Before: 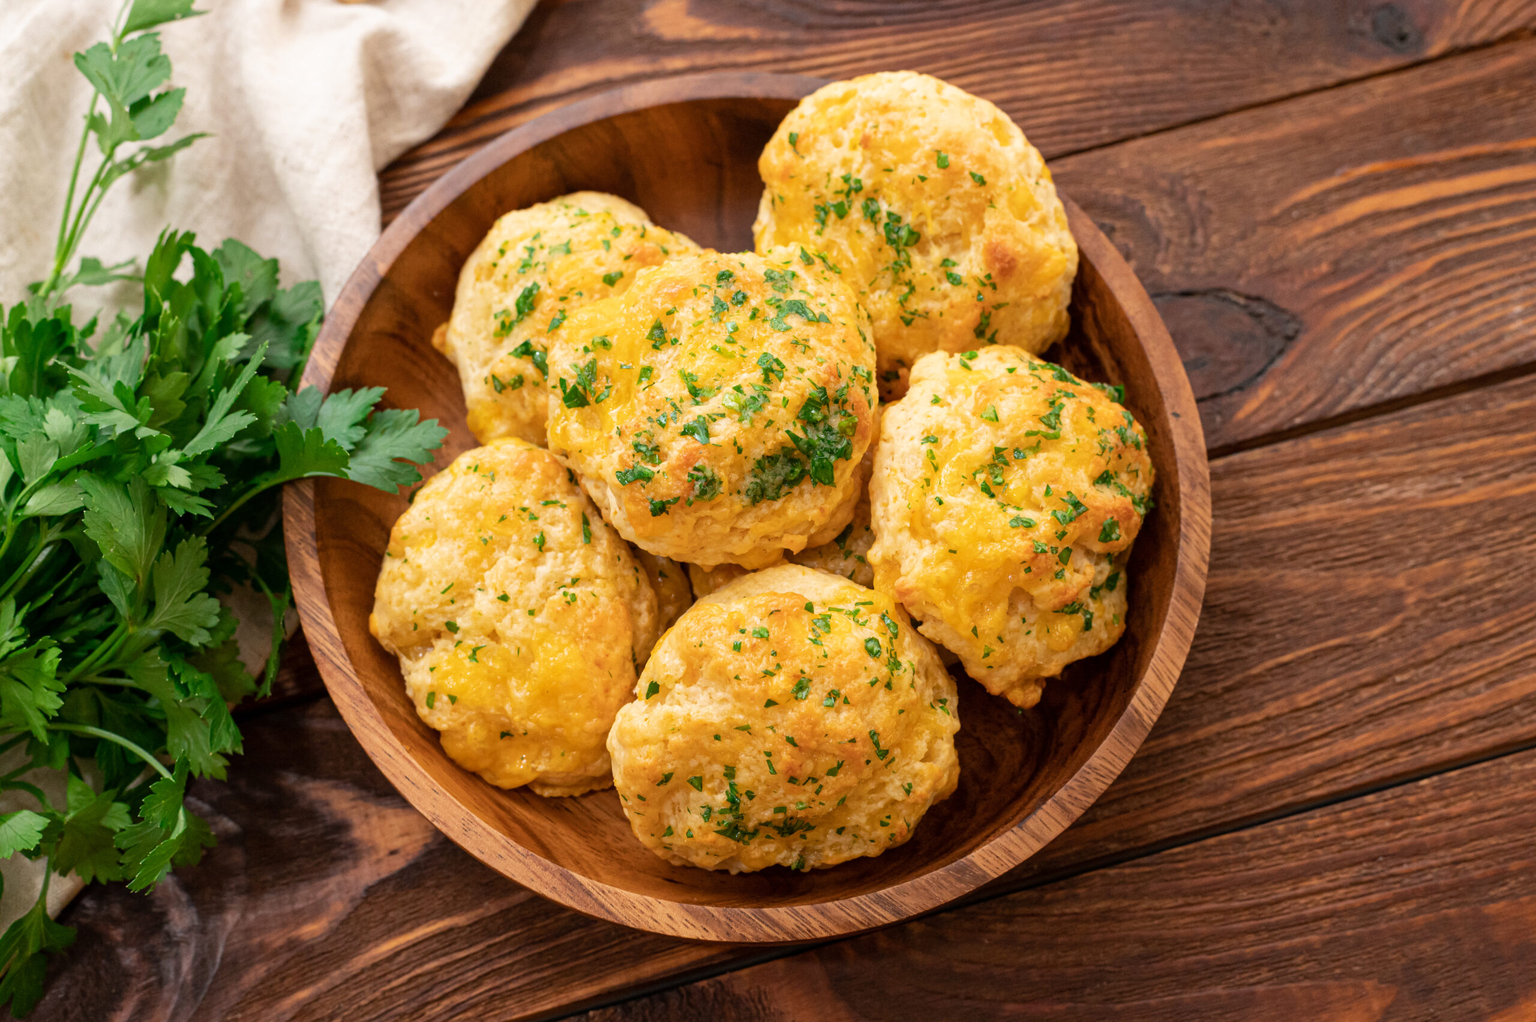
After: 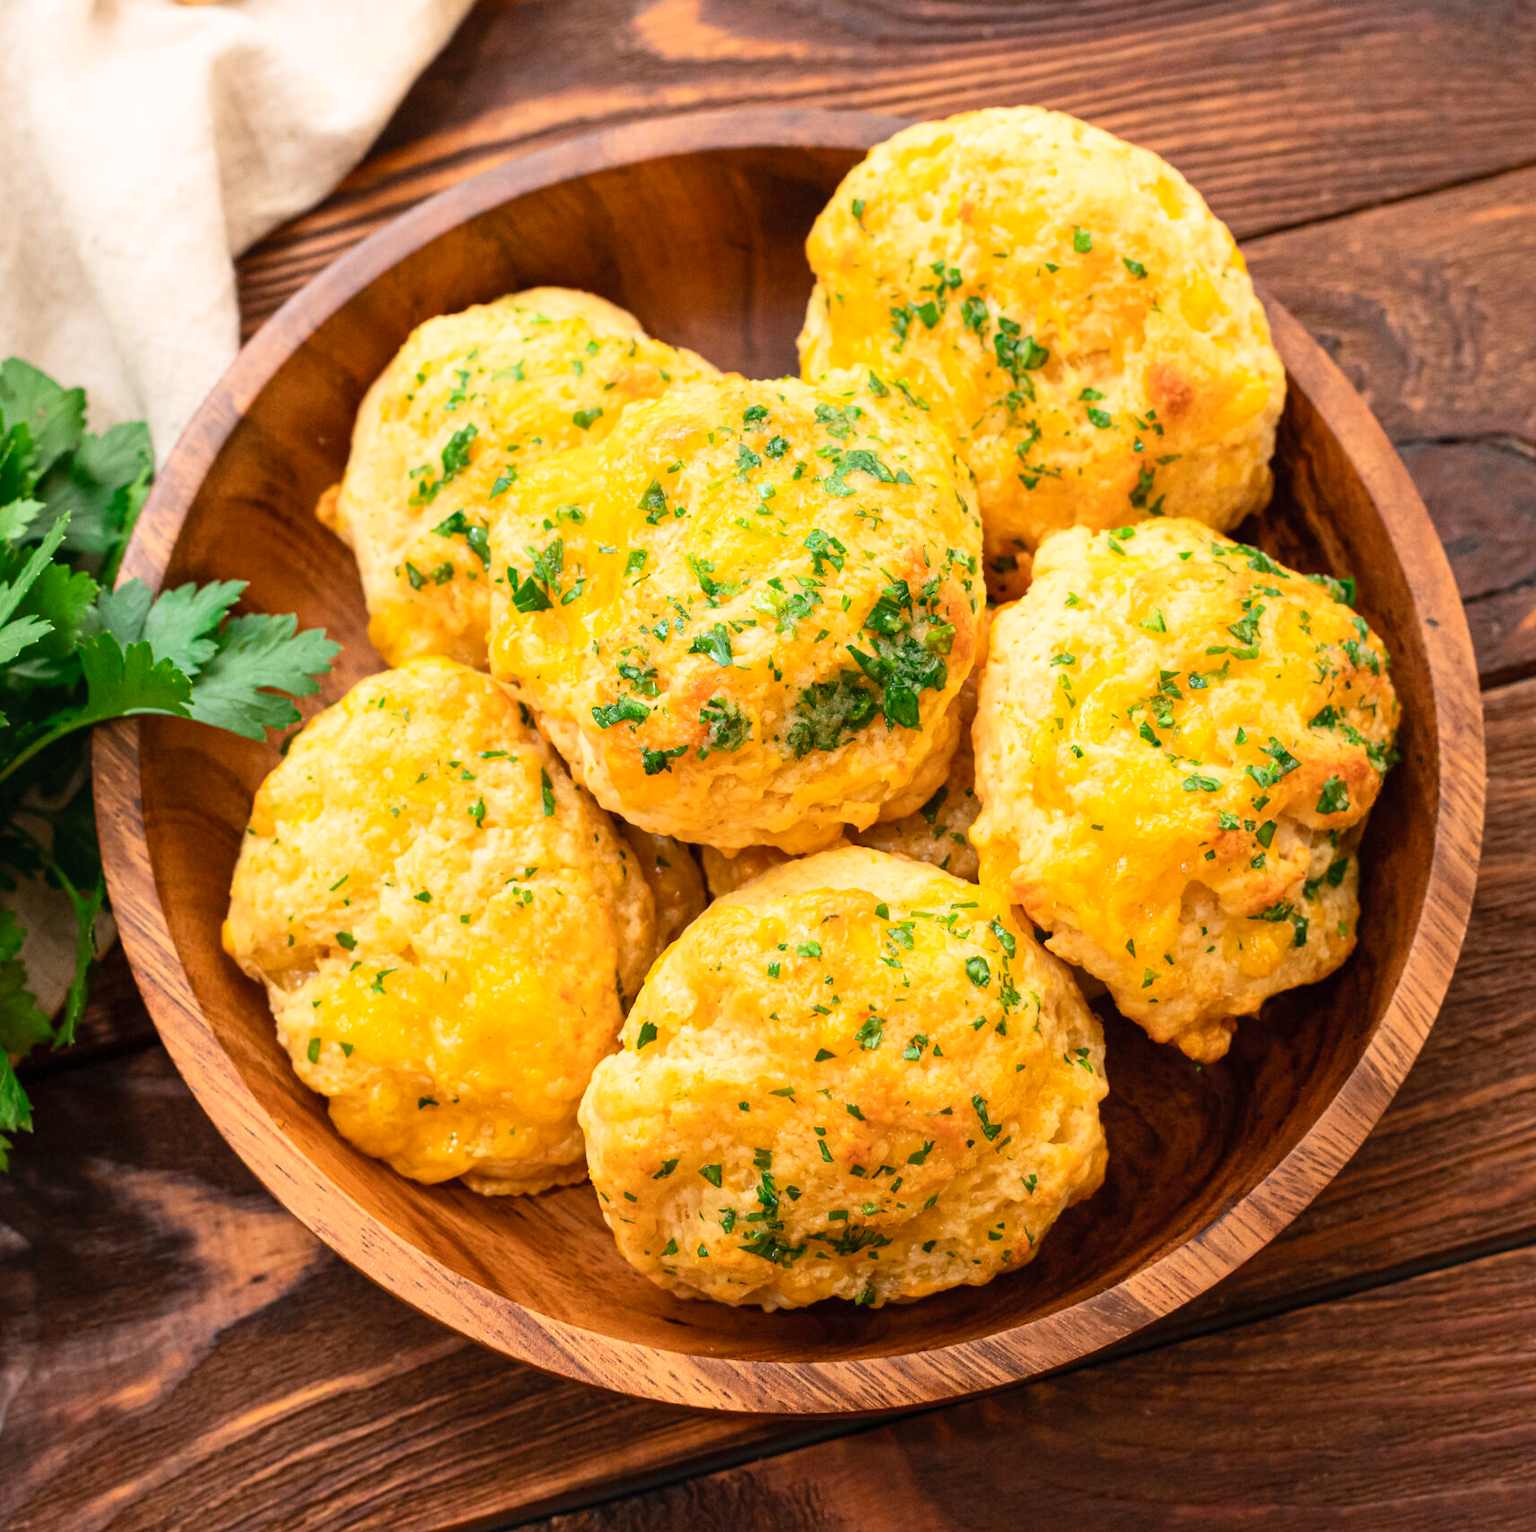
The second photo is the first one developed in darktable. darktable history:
contrast brightness saturation: contrast 0.2, brightness 0.16, saturation 0.22
crop and rotate: left 14.436%, right 18.898%
